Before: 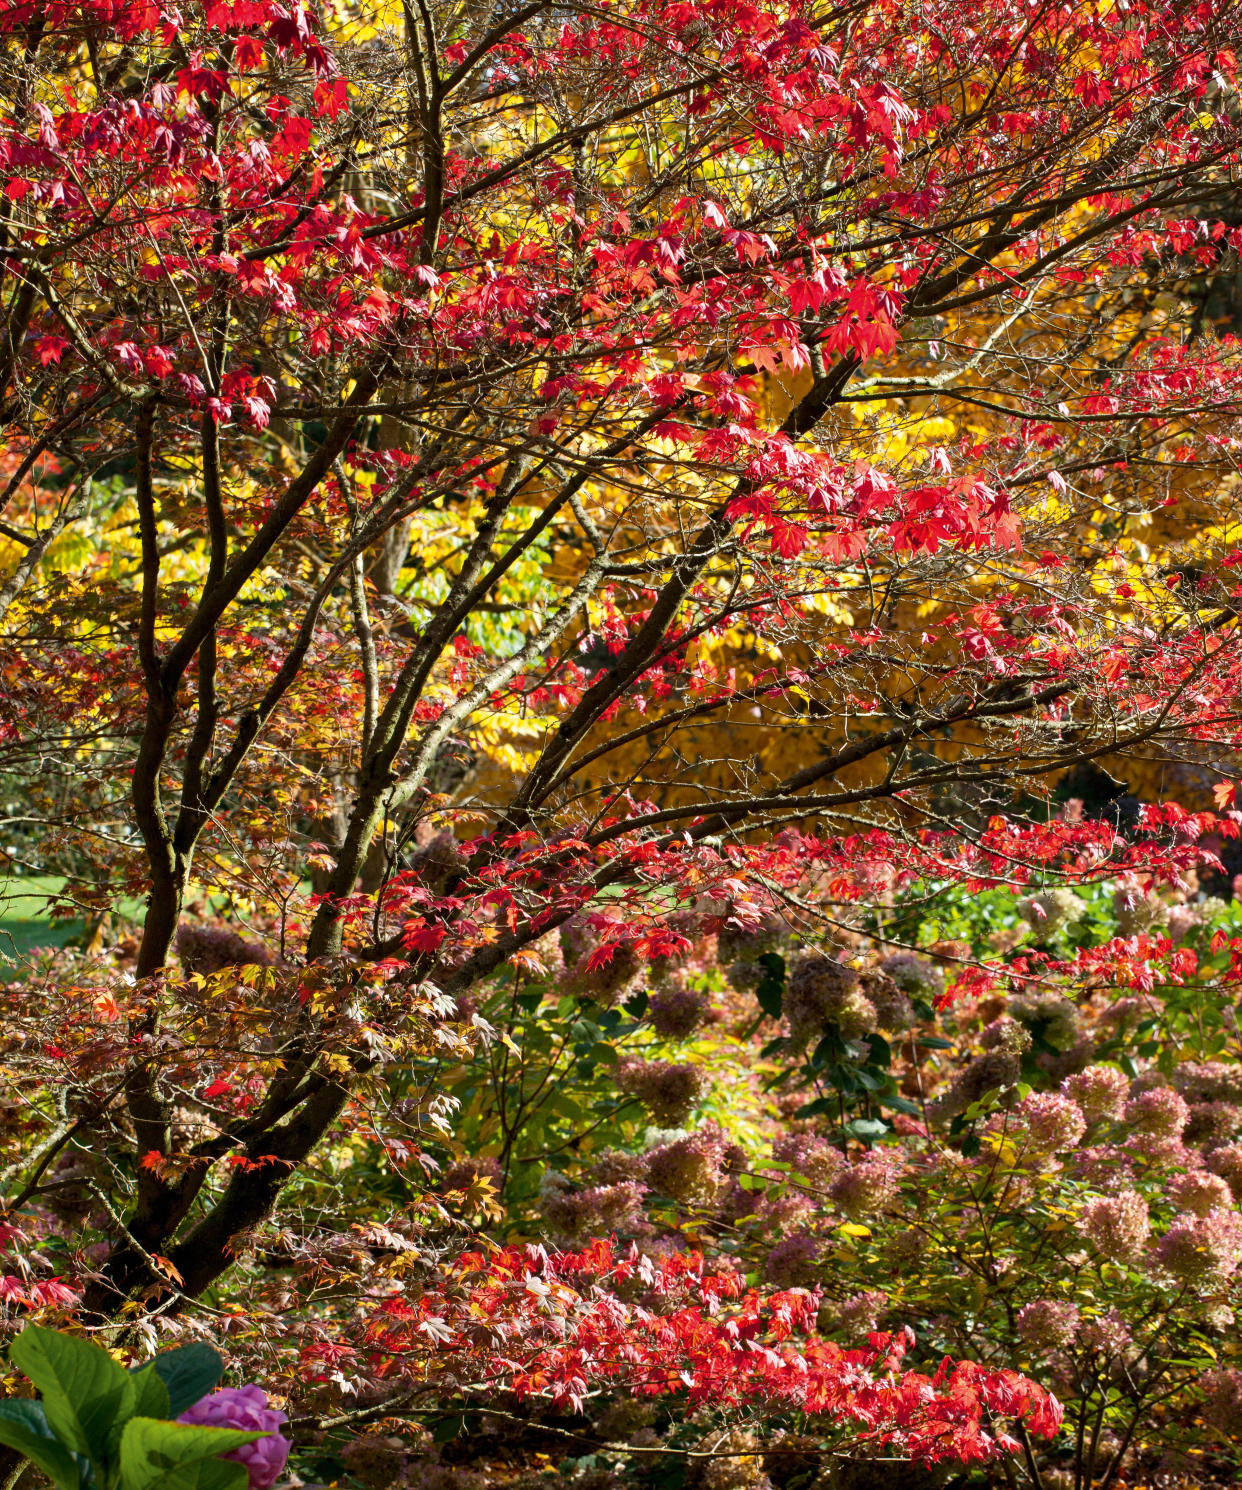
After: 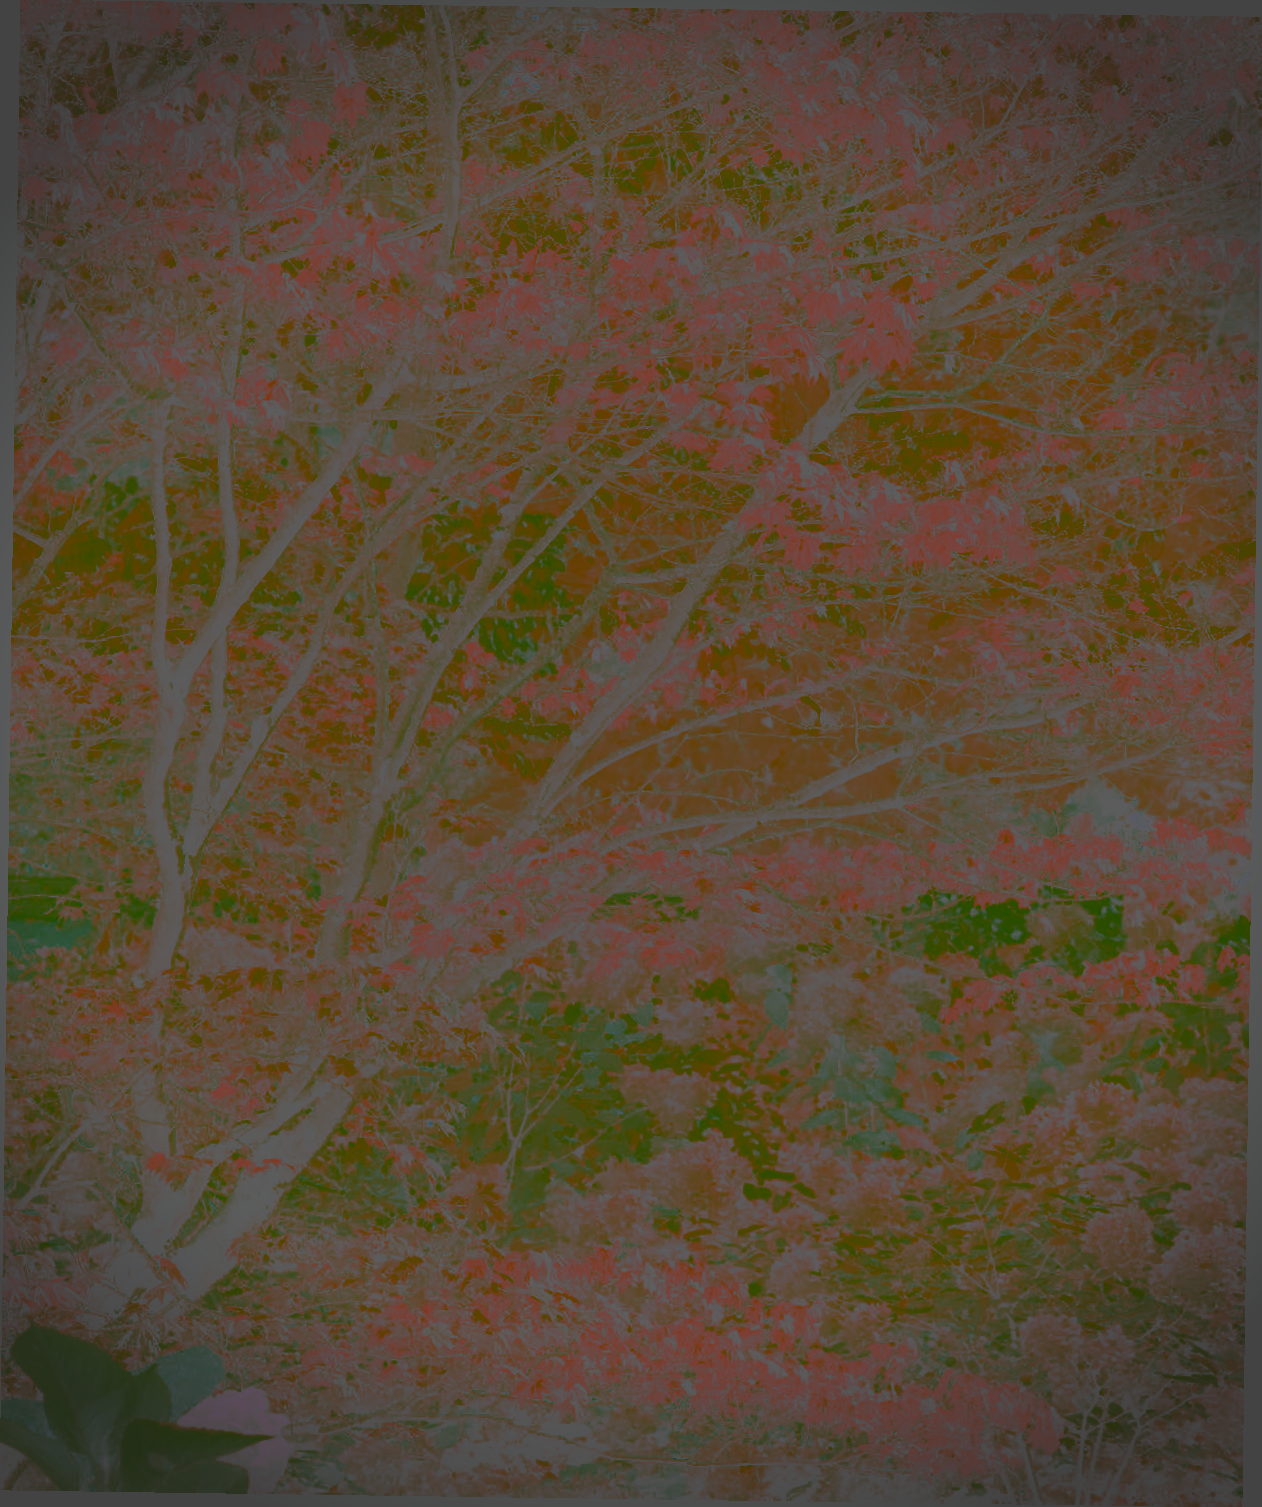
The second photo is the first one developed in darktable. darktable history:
sharpen: on, module defaults
rotate and perspective: rotation 0.8°, automatic cropping off
color zones: curves: ch0 [(0, 0.487) (0.241, 0.395) (0.434, 0.373) (0.658, 0.412) (0.838, 0.487)]; ch1 [(0, 0) (0.053, 0.053) (0.211, 0.202) (0.579, 0.259) (0.781, 0.241)]
color correction: highlights a* 5.38, highlights b* 5.3, shadows a* -4.26, shadows b* -5.11
vignetting: fall-off radius 31.48%, brightness -0.472
contrast brightness saturation: contrast -0.99, brightness -0.17, saturation 0.75
